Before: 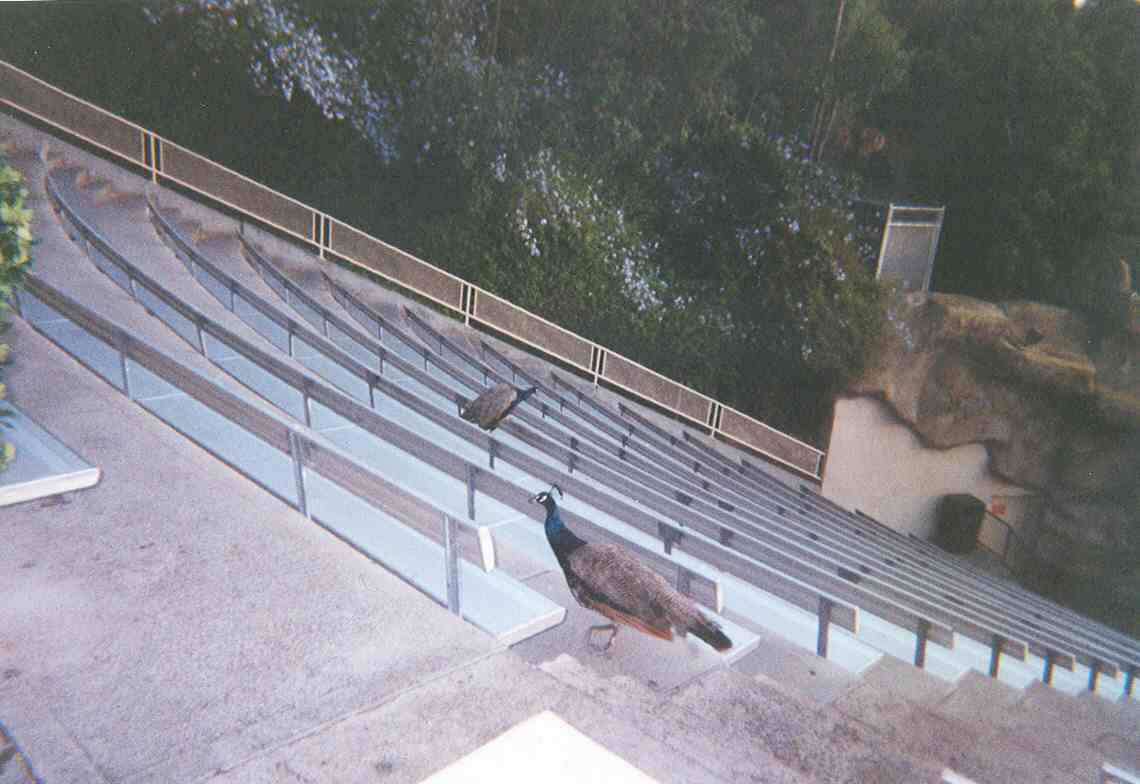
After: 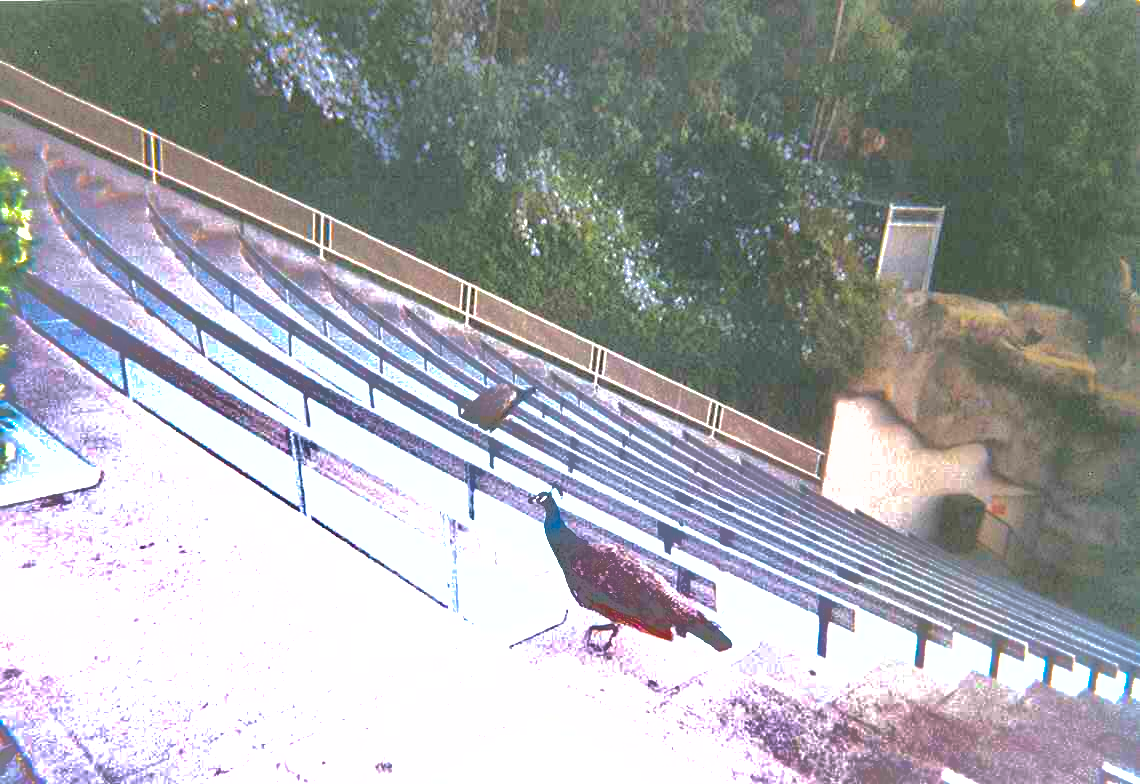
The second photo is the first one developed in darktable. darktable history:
exposure: exposure 0.921 EV, compensate highlight preservation false
color balance rgb: perceptual saturation grading › global saturation 20%, global vibrance 20%
tone equalizer: -8 EV -0.417 EV, -7 EV -0.389 EV, -6 EV -0.333 EV, -5 EV -0.222 EV, -3 EV 0.222 EV, -2 EV 0.333 EV, -1 EV 0.389 EV, +0 EV 0.417 EV, edges refinement/feathering 500, mask exposure compensation -1.57 EV, preserve details no
shadows and highlights: shadows -19.91, highlights -73.15
